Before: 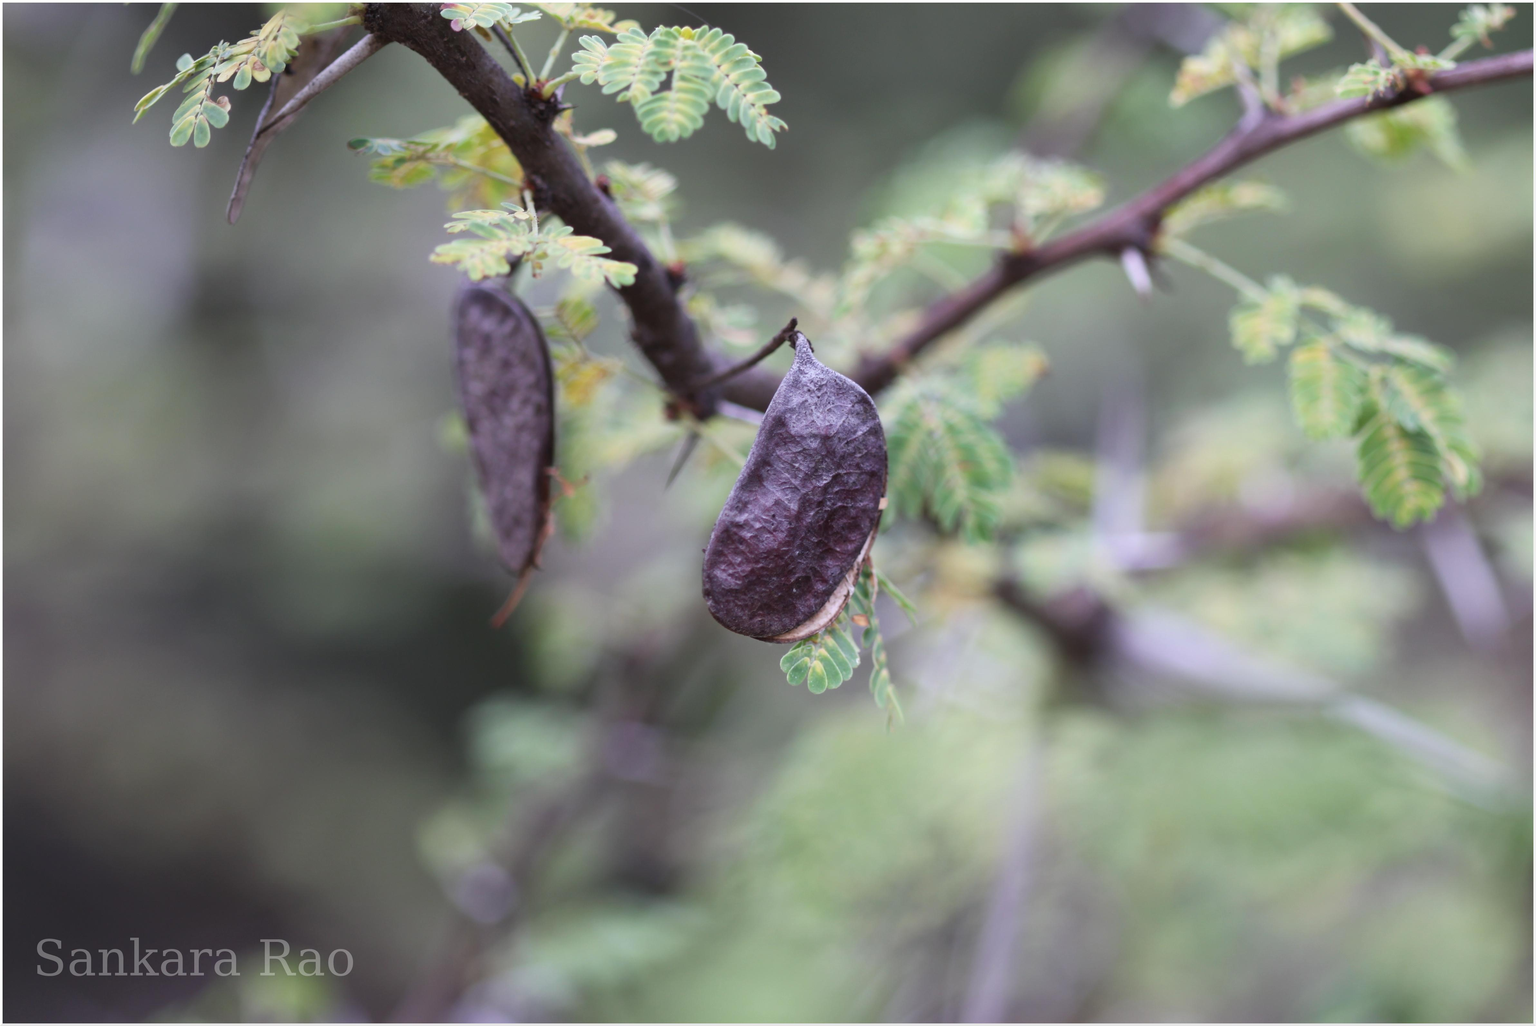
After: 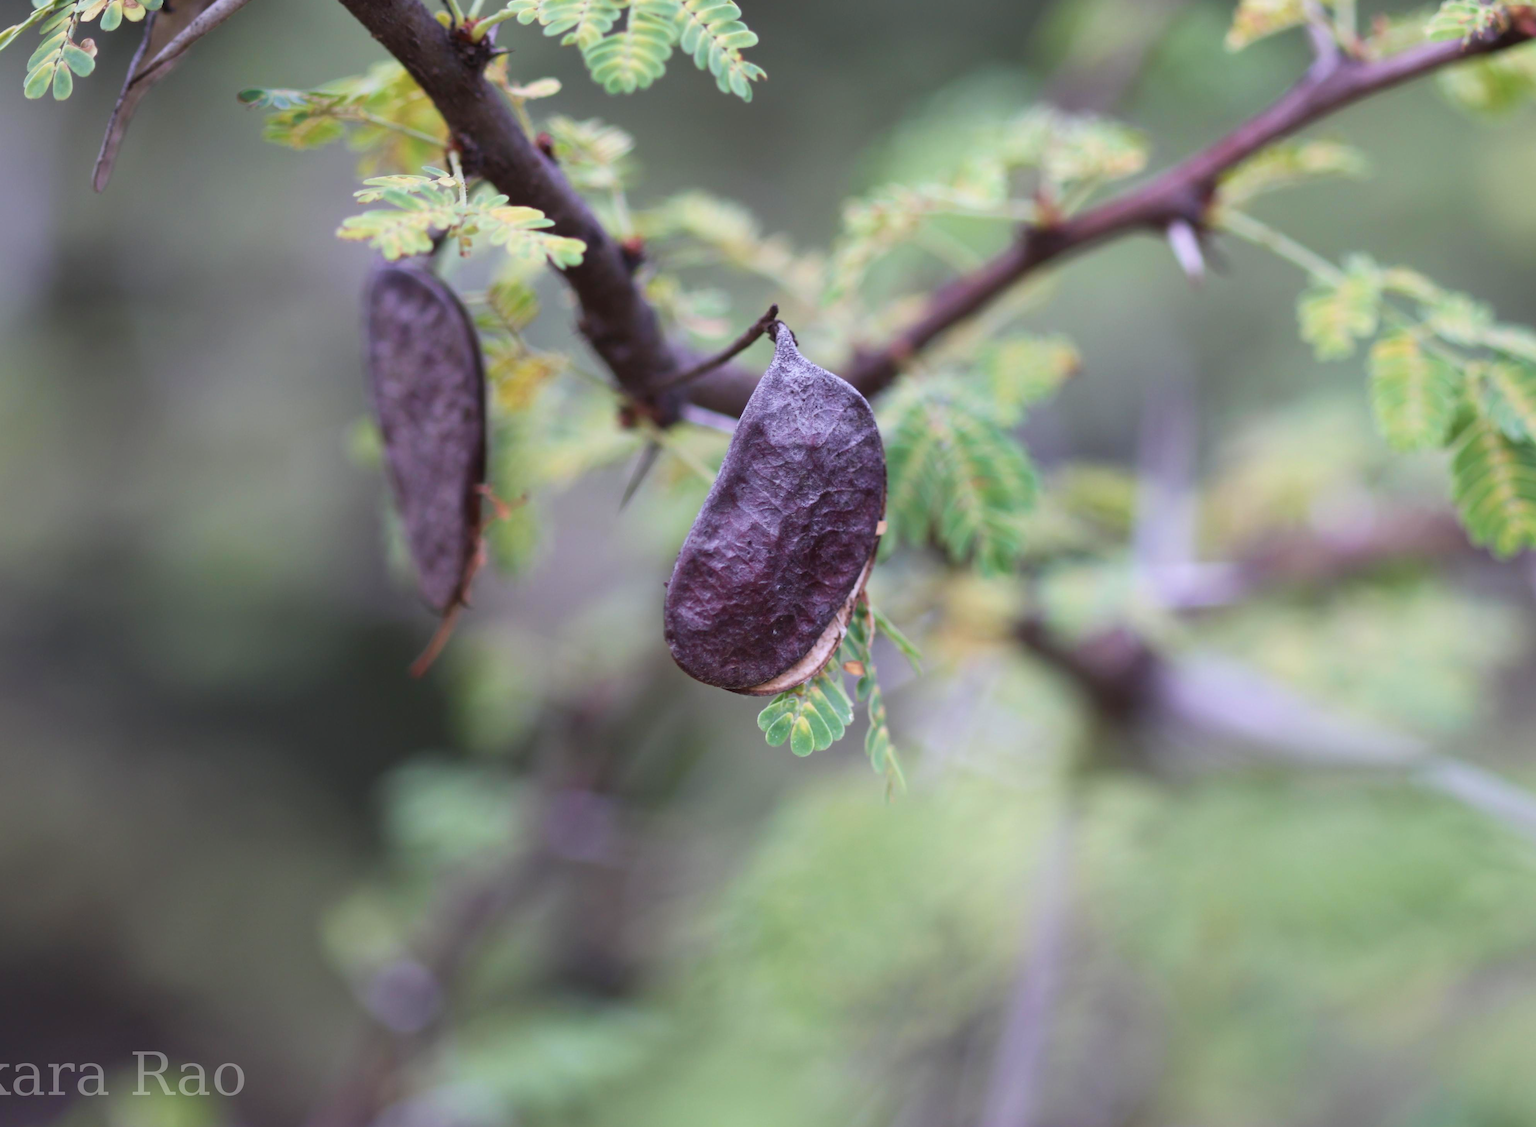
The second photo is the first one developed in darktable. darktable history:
velvia: on, module defaults
crop: left 9.776%, top 6.306%, right 7.003%, bottom 2.182%
